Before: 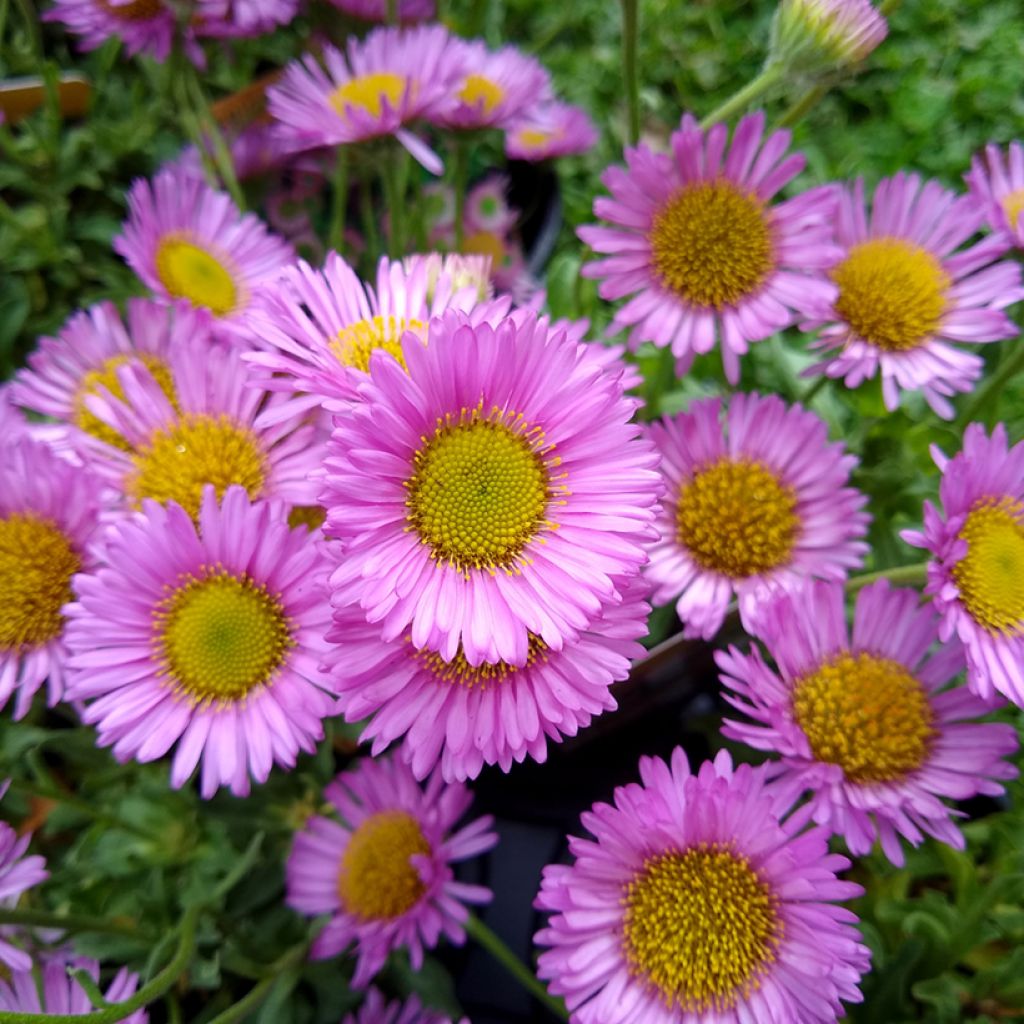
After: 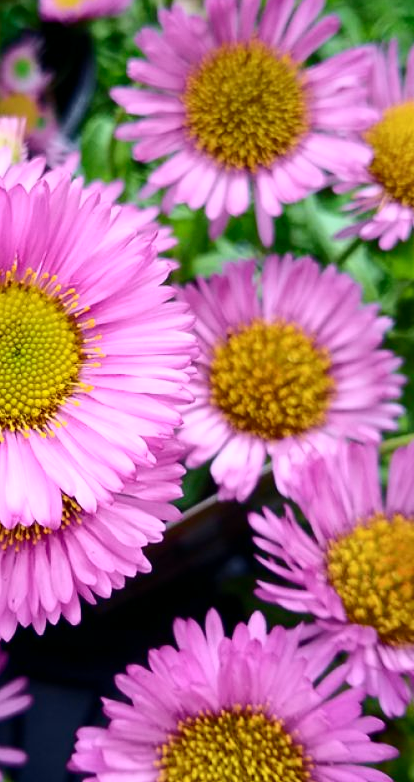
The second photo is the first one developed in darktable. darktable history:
crop: left 45.548%, top 13.548%, right 13.999%, bottom 10.073%
shadows and highlights: soften with gaussian
tone curve: curves: ch0 [(0, 0) (0.114, 0.083) (0.303, 0.285) (0.447, 0.51) (0.602, 0.697) (0.772, 0.866) (0.999, 0.978)]; ch1 [(0, 0) (0.389, 0.352) (0.458, 0.433) (0.486, 0.474) (0.509, 0.505) (0.535, 0.528) (0.57, 0.579) (0.696, 0.706) (1, 1)]; ch2 [(0, 0) (0.369, 0.388) (0.449, 0.431) (0.501, 0.5) (0.528, 0.527) (0.589, 0.608) (0.697, 0.721) (1, 1)], color space Lab, independent channels
